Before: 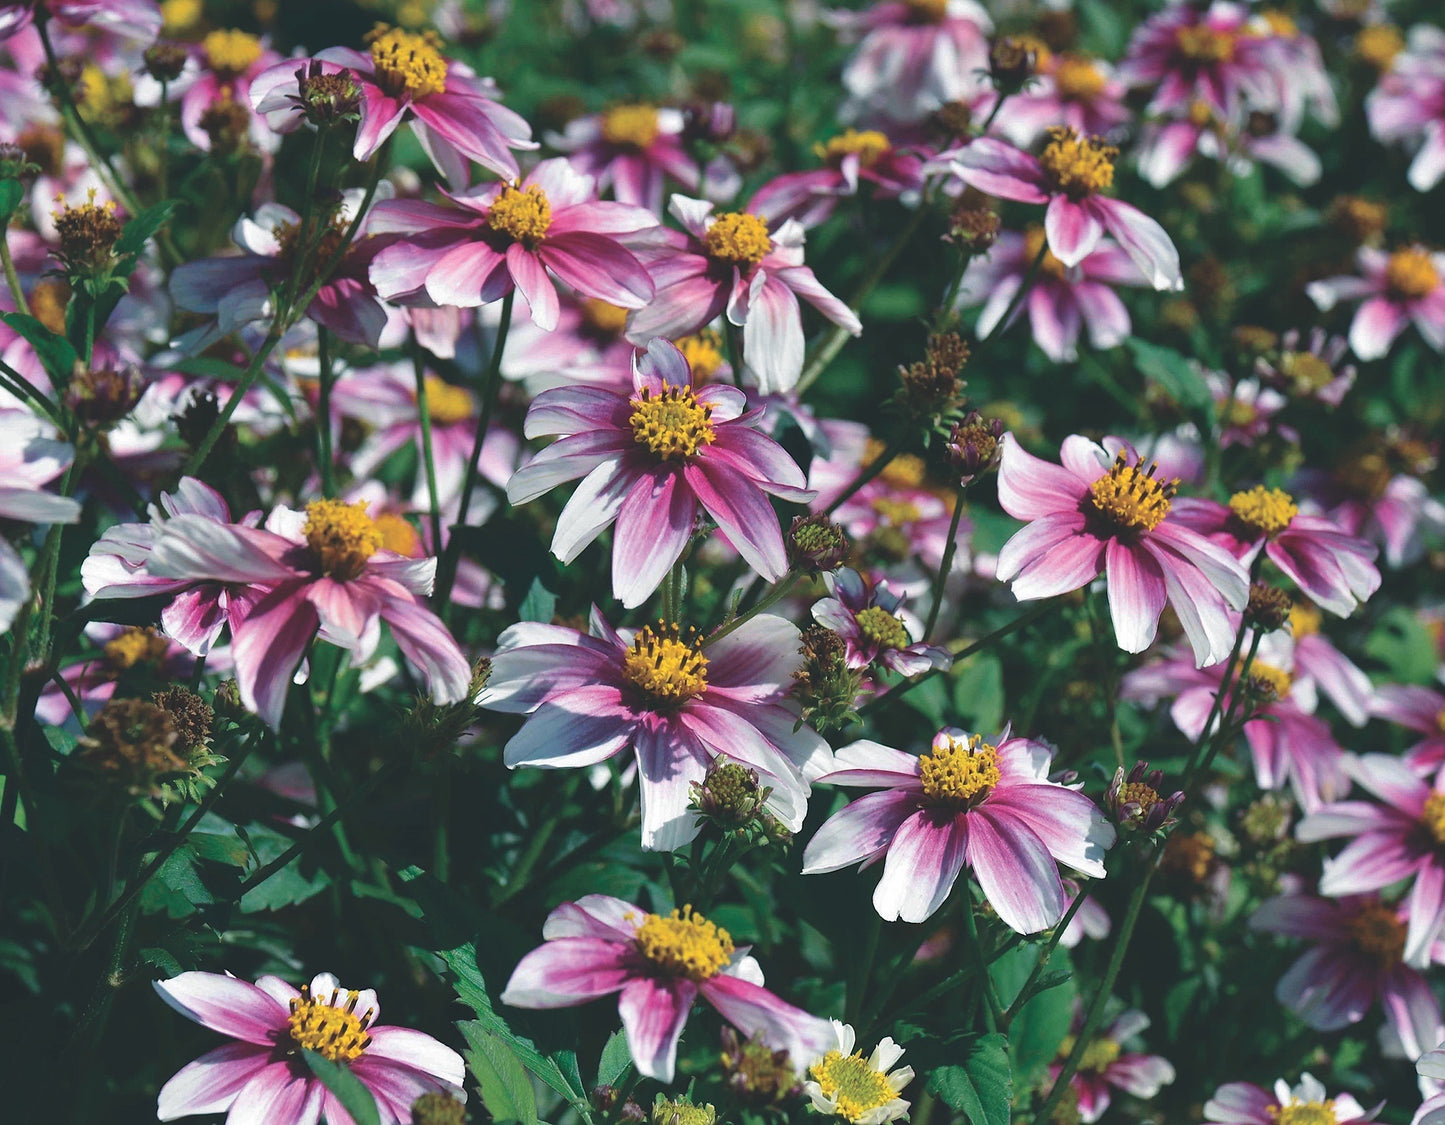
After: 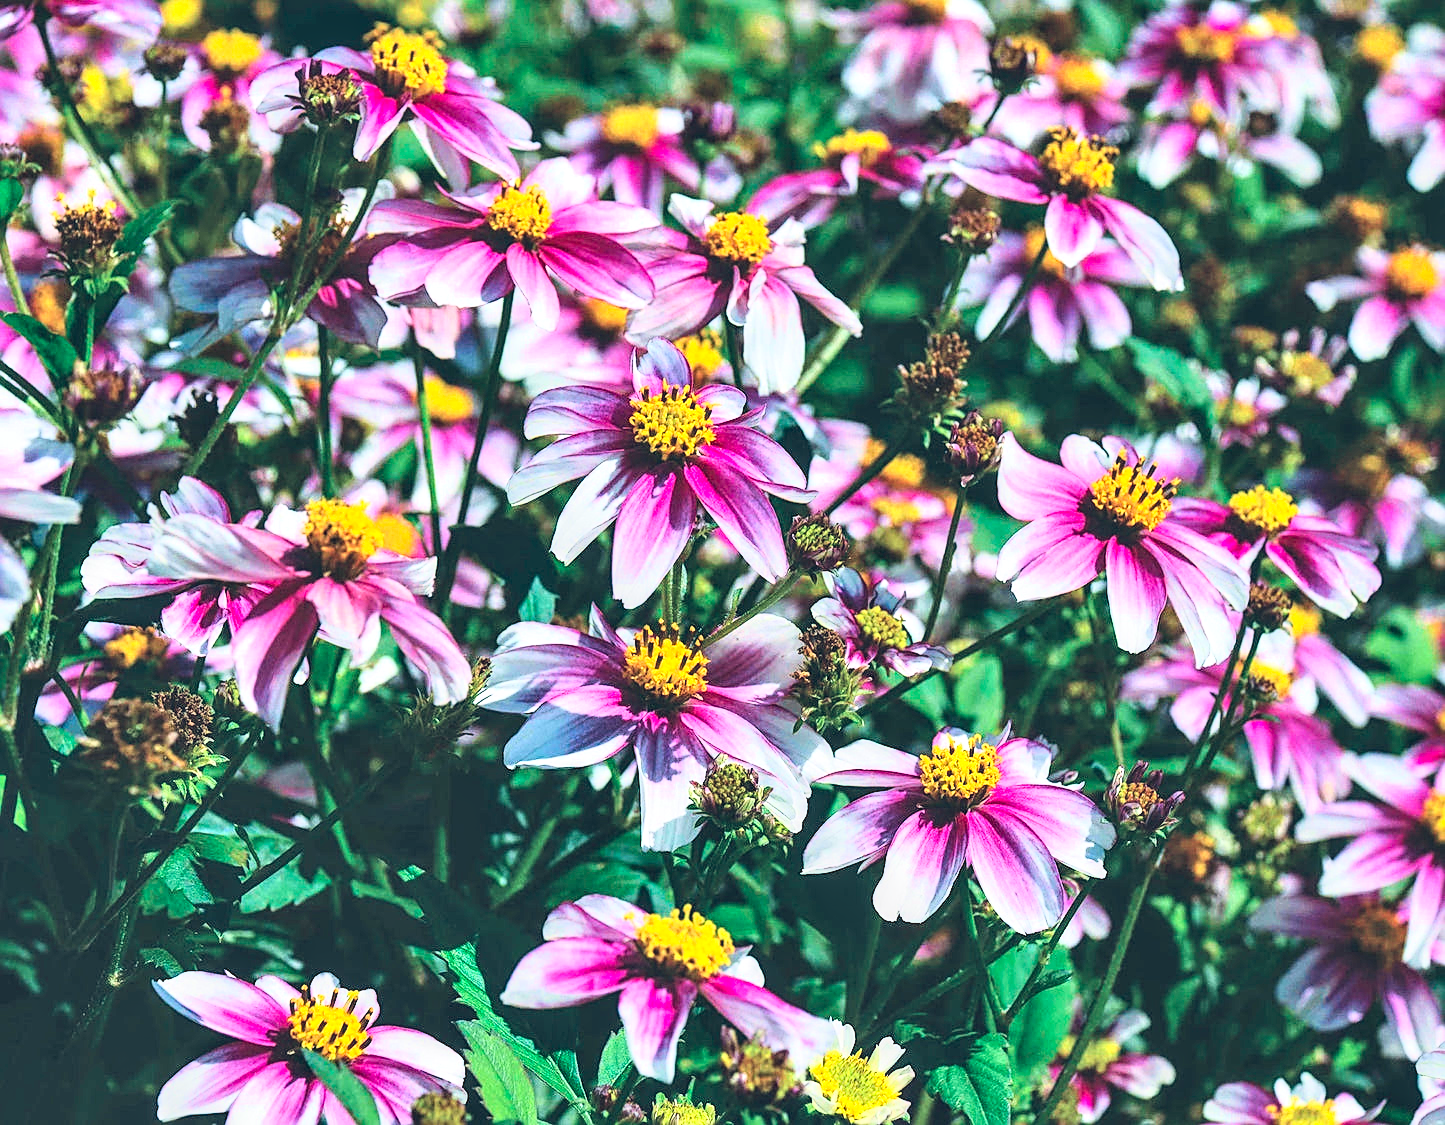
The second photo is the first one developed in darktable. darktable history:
base curve "Nikon D750": curves: ch0 [(0, 0) (0.018, 0.026) (0.143, 0.37) (0.33, 0.731) (0.458, 0.853) (0.735, 0.965) (0.905, 0.986) (1, 1)]
local contrast: on, module defaults
contrast equalizer: octaves 7, y [[0.6 ×6], [0.55 ×6], [0 ×6], [0 ×6], [0 ×6]], mix 0.35
sharpen: on, module defaults
color zones: curves: ch0 [(0, 0.613) (0.01, 0.613) (0.245, 0.448) (0.498, 0.529) (0.642, 0.665) (0.879, 0.777) (0.99, 0.613)]; ch1 [(0, 0) (0.143, 0) (0.286, 0) (0.429, 0) (0.571, 0) (0.714, 0) (0.857, 0)], mix -131.09%
color balance rgb: shadows lift › chroma 3.88%, shadows lift › hue 88.52°, power › hue 214.65°, global offset › chroma 0.1%, global offset › hue 252.4°, contrast 4.45%
lens correction: scale 1, crop 1, focal 50, aperture 2.5, distance 3.55, camera "Nikon D750", lens "Nikon AF Nikkor 50mm f/1.8D"
